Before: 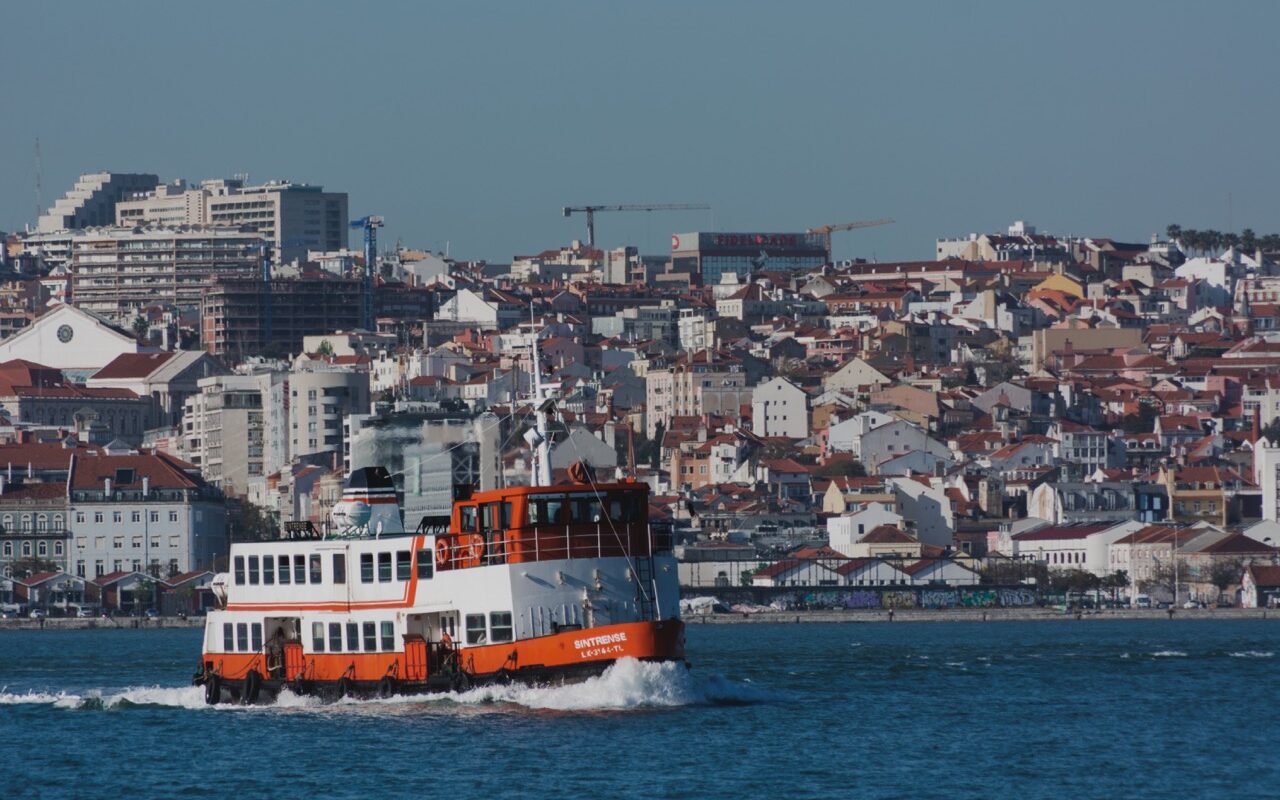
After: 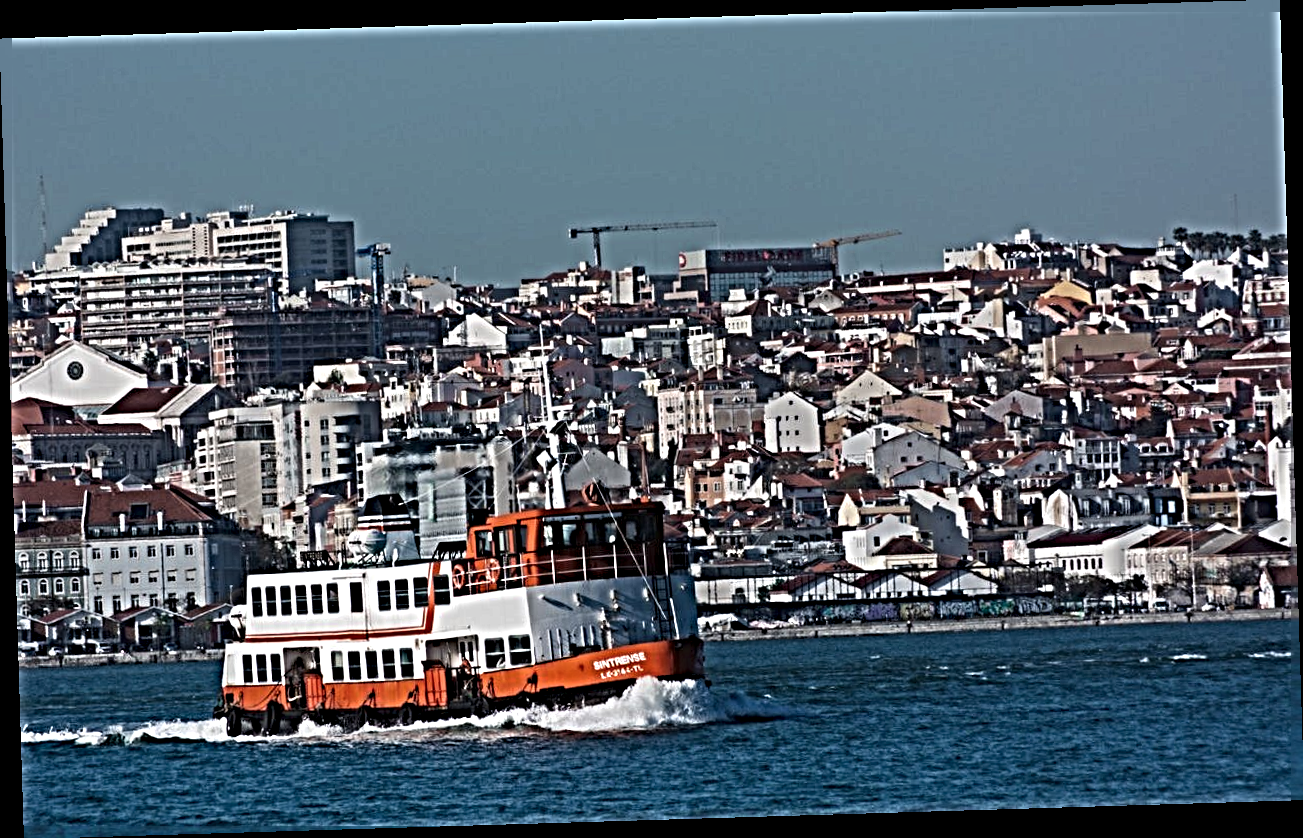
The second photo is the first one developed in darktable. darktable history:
color balance rgb: perceptual saturation grading › global saturation 3.7%, global vibrance 5.56%, contrast 3.24%
rotate and perspective: rotation -1.75°, automatic cropping off
sharpen: radius 6.3, amount 1.8, threshold 0
